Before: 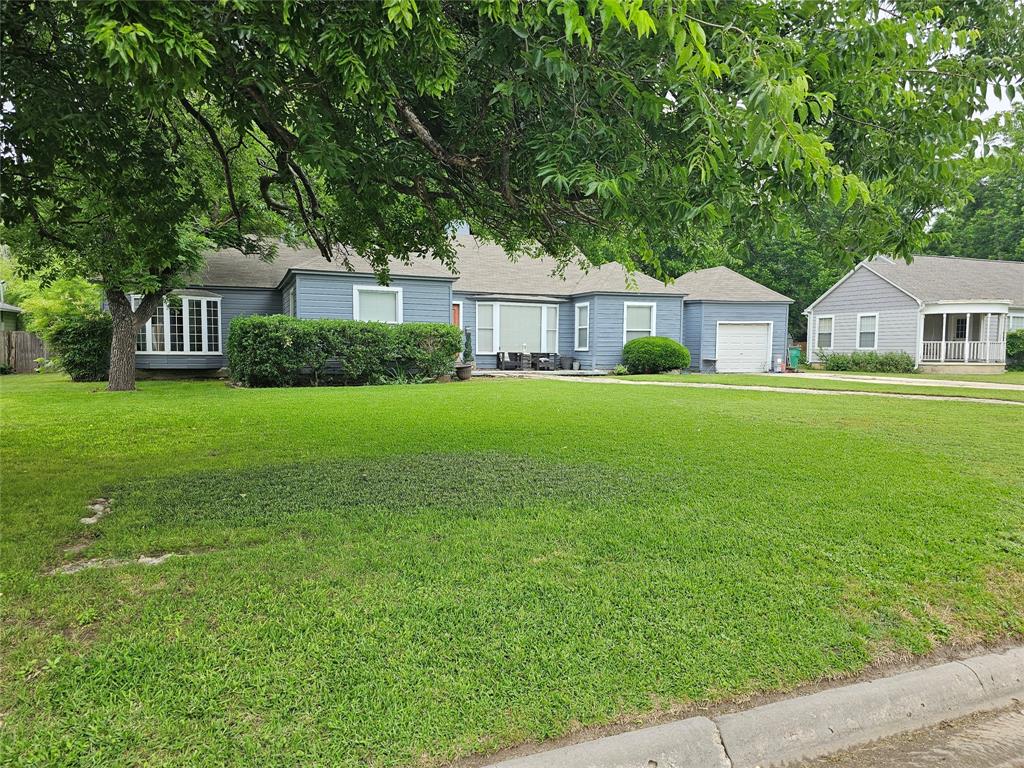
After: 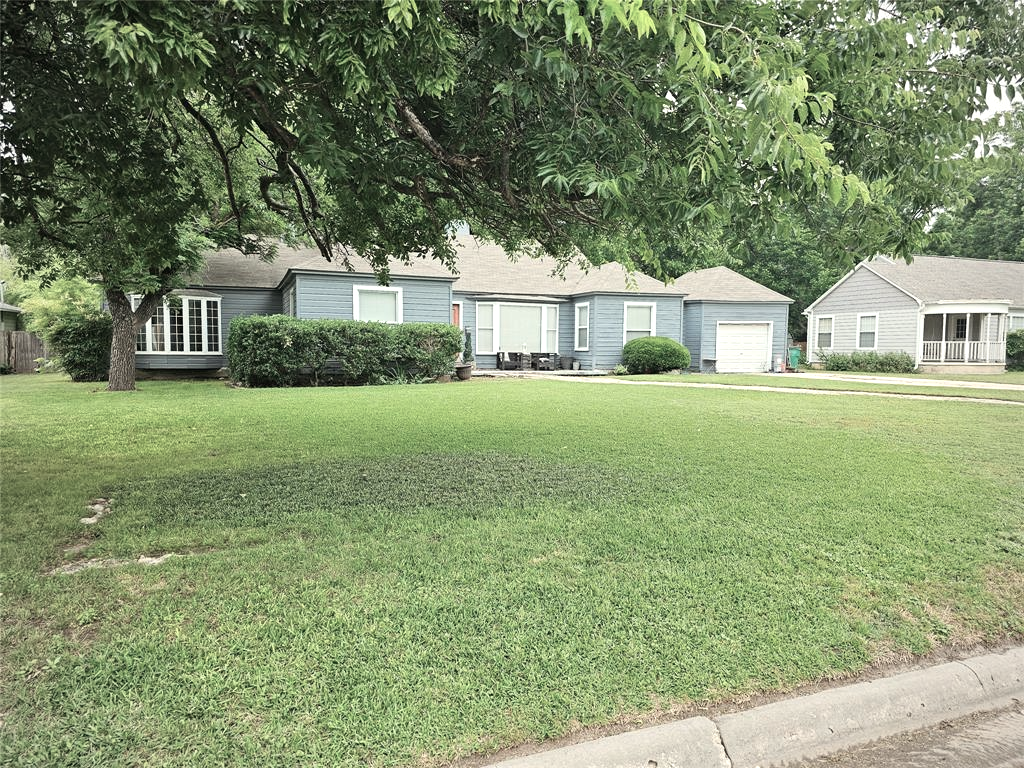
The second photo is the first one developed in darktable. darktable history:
vignetting: fall-off radius 93.87%
contrast brightness saturation: contrast 0.1, saturation -0.36
color correction: highlights a* -4.18, highlights b* -10.81
exposure: exposure 0.376 EV, compensate highlight preservation false
white balance: red 1.123, blue 0.83
